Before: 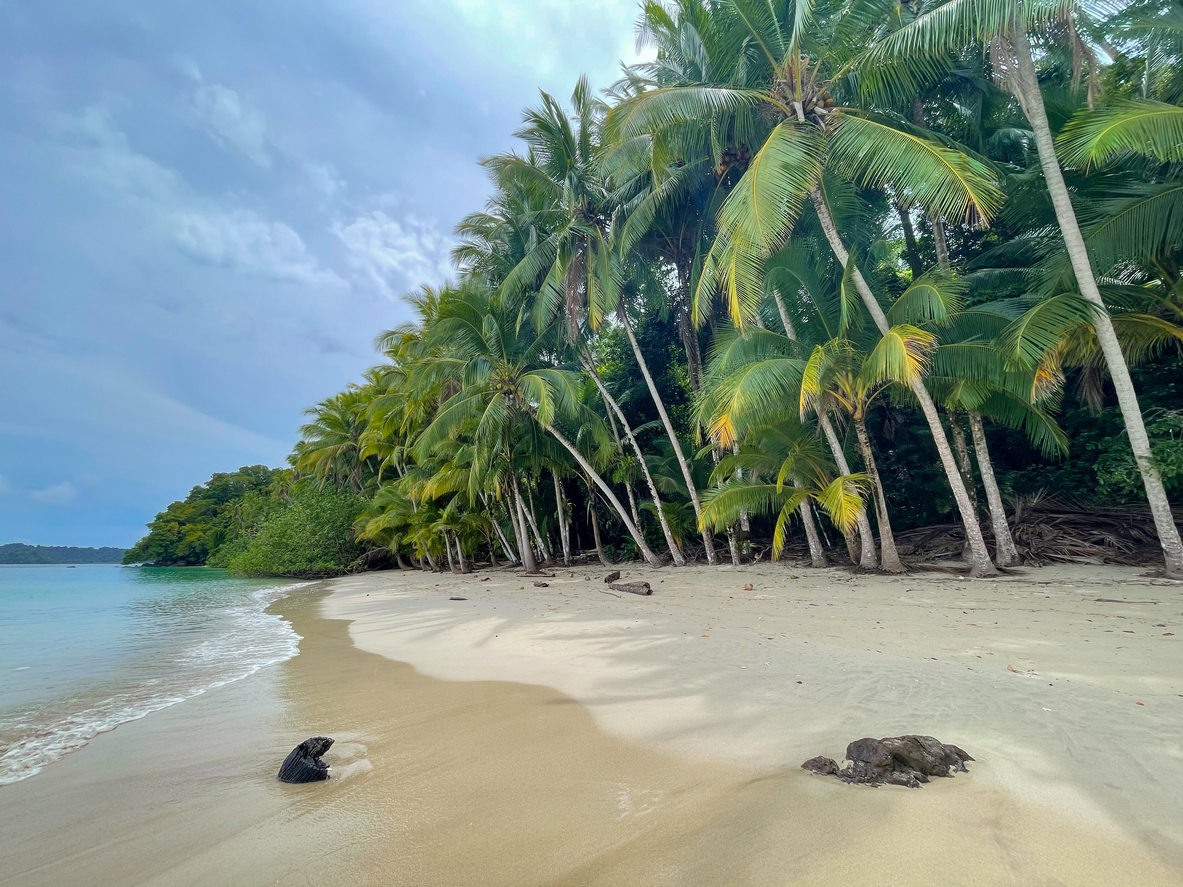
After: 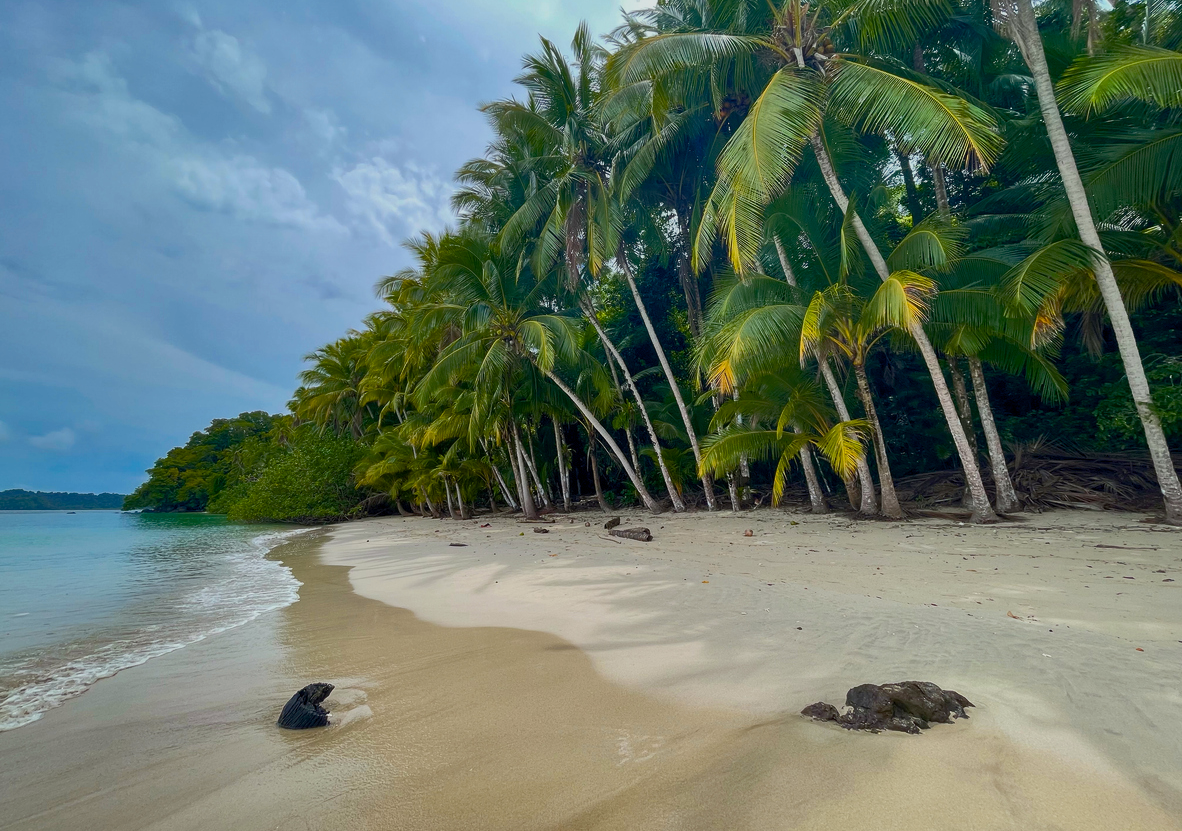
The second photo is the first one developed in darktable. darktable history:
color balance rgb: perceptual saturation grading › global saturation 35.055%, perceptual saturation grading › highlights -29.987%, perceptual saturation grading › shadows 35.909%, hue shift -3.46°, perceptual brilliance grading › highlights 3.874%, perceptual brilliance grading › mid-tones -18.543%, perceptual brilliance grading › shadows -41.971%, contrast -21.462%
crop and rotate: top 6.302%
